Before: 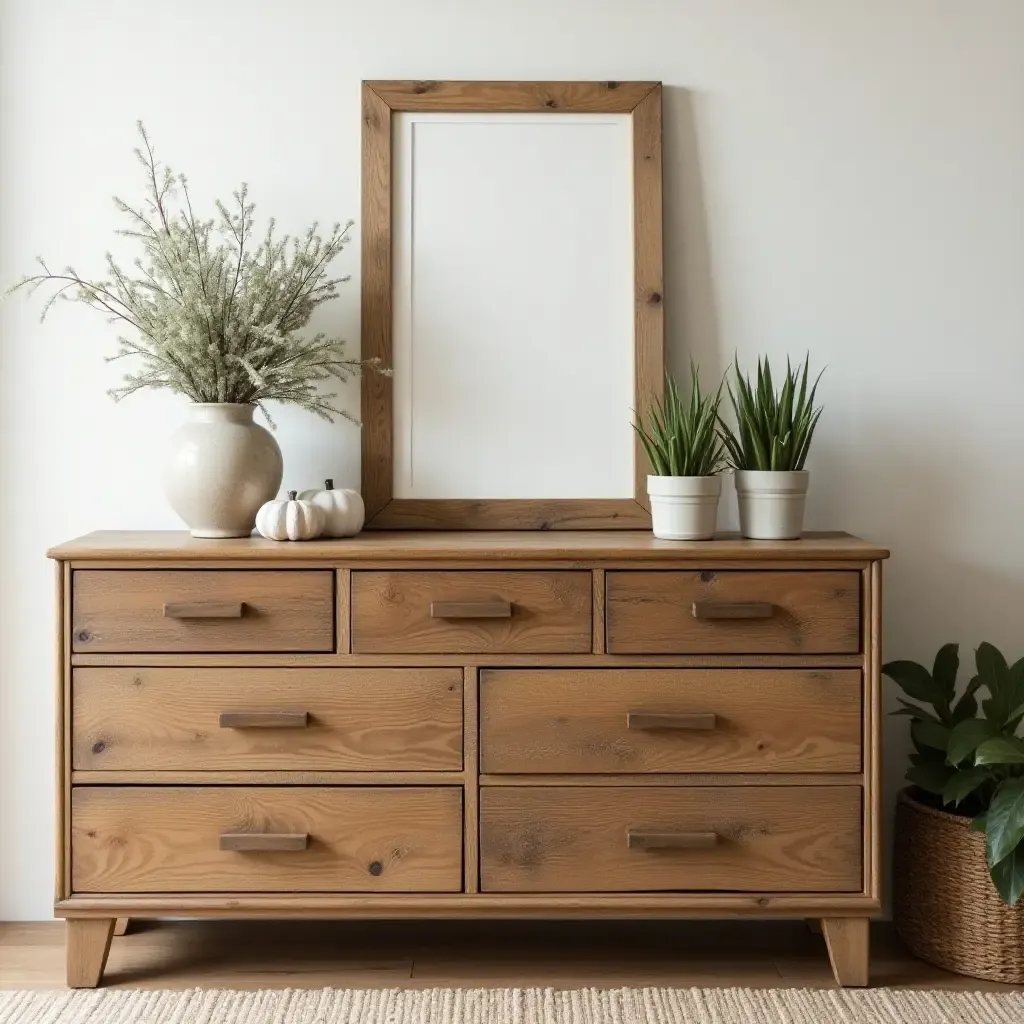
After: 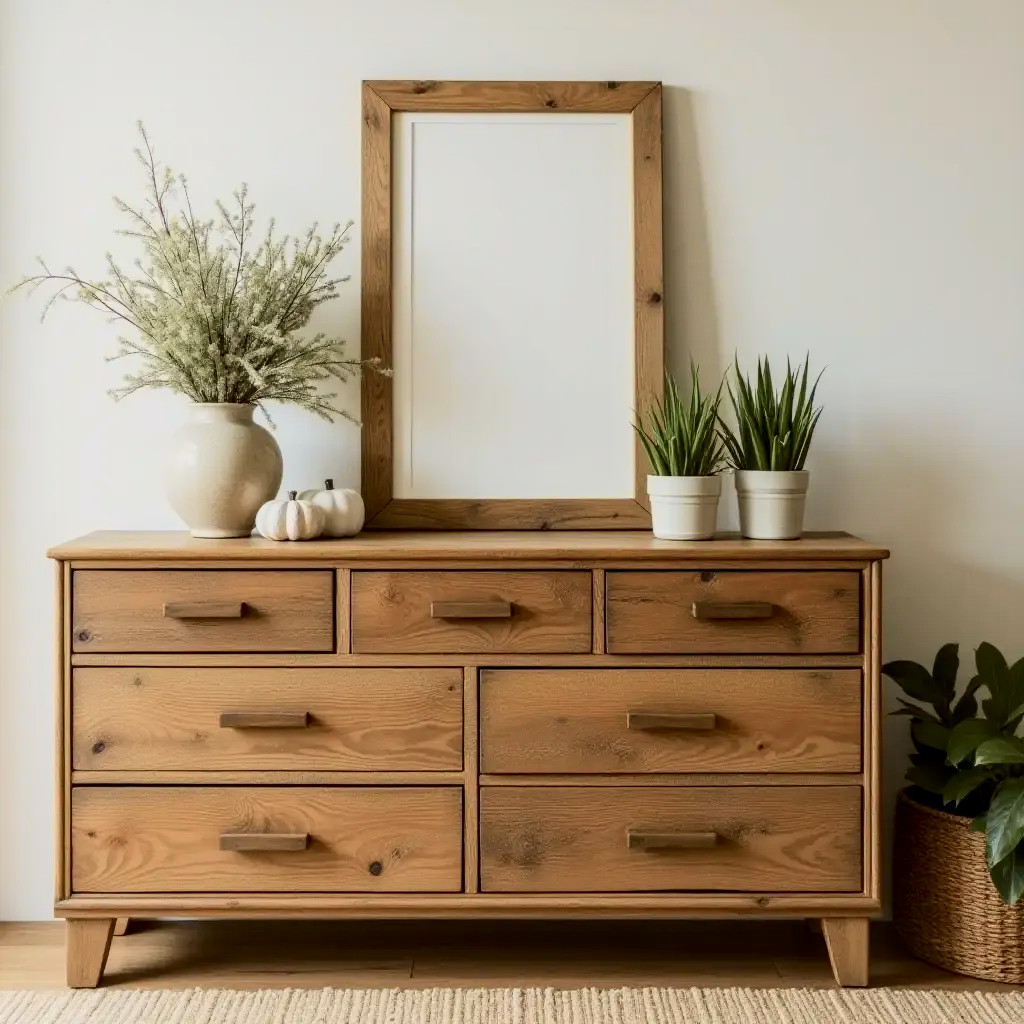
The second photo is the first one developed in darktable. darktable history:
local contrast: on, module defaults
tone curve: curves: ch0 [(0, 0) (0.091, 0.066) (0.184, 0.16) (0.491, 0.519) (0.748, 0.765) (1, 0.919)]; ch1 [(0, 0) (0.179, 0.173) (0.322, 0.32) (0.424, 0.424) (0.502, 0.504) (0.56, 0.575) (0.631, 0.675) (0.777, 0.806) (1, 1)]; ch2 [(0, 0) (0.434, 0.447) (0.497, 0.498) (0.539, 0.566) (0.676, 0.691) (1, 1)], color space Lab, independent channels, preserve colors none
